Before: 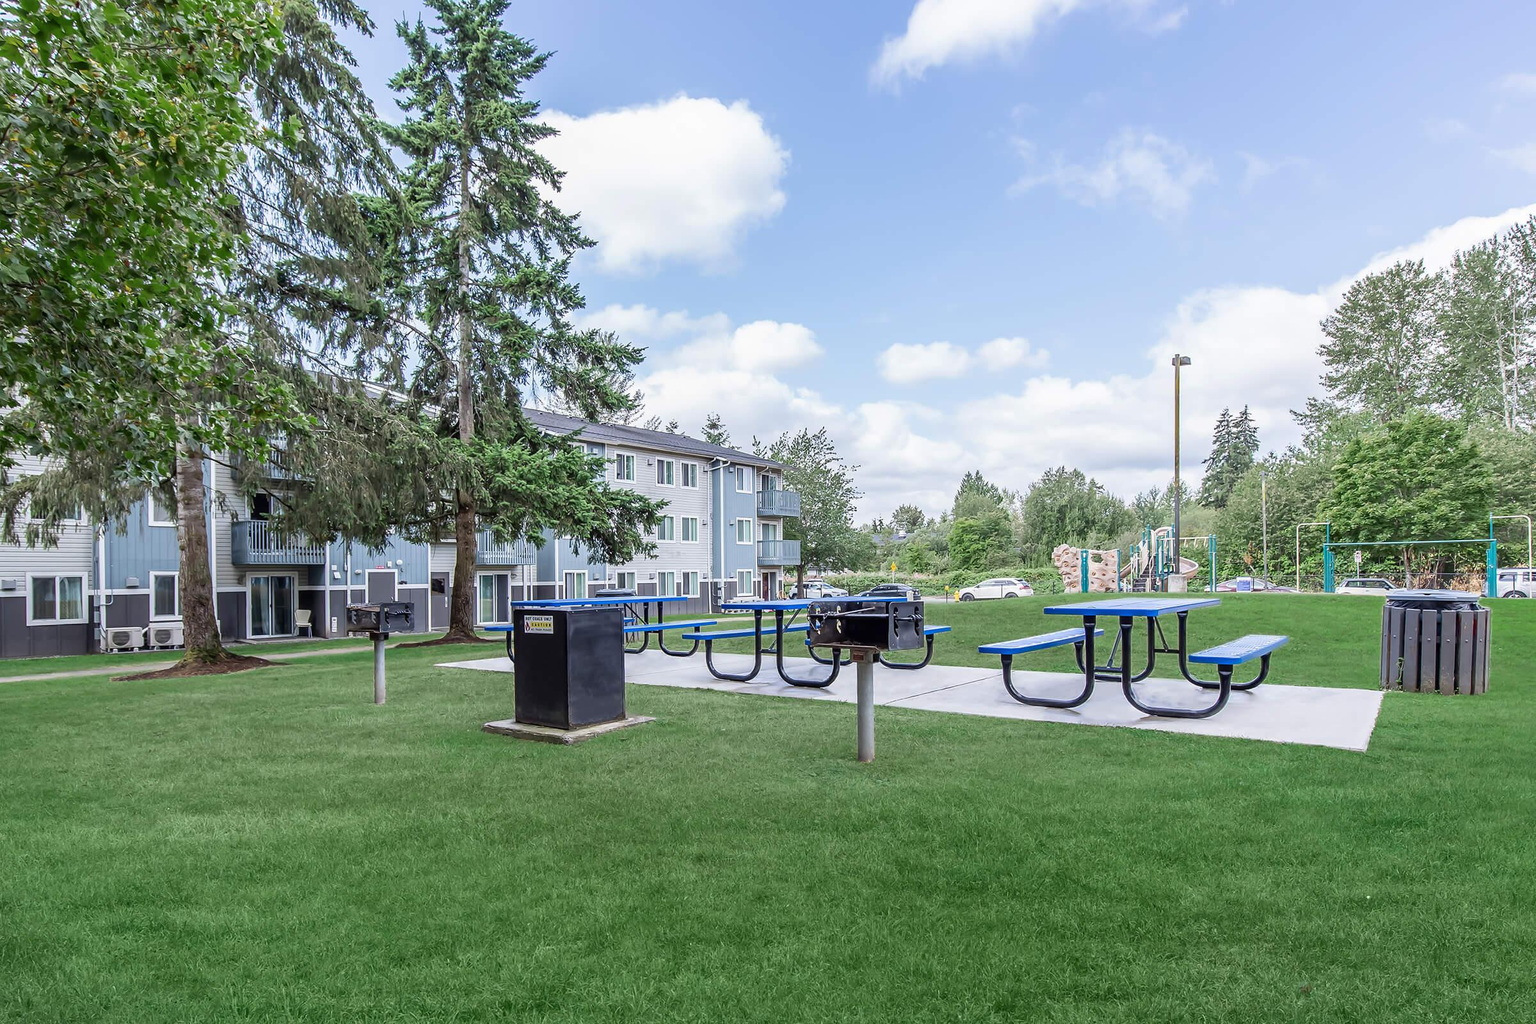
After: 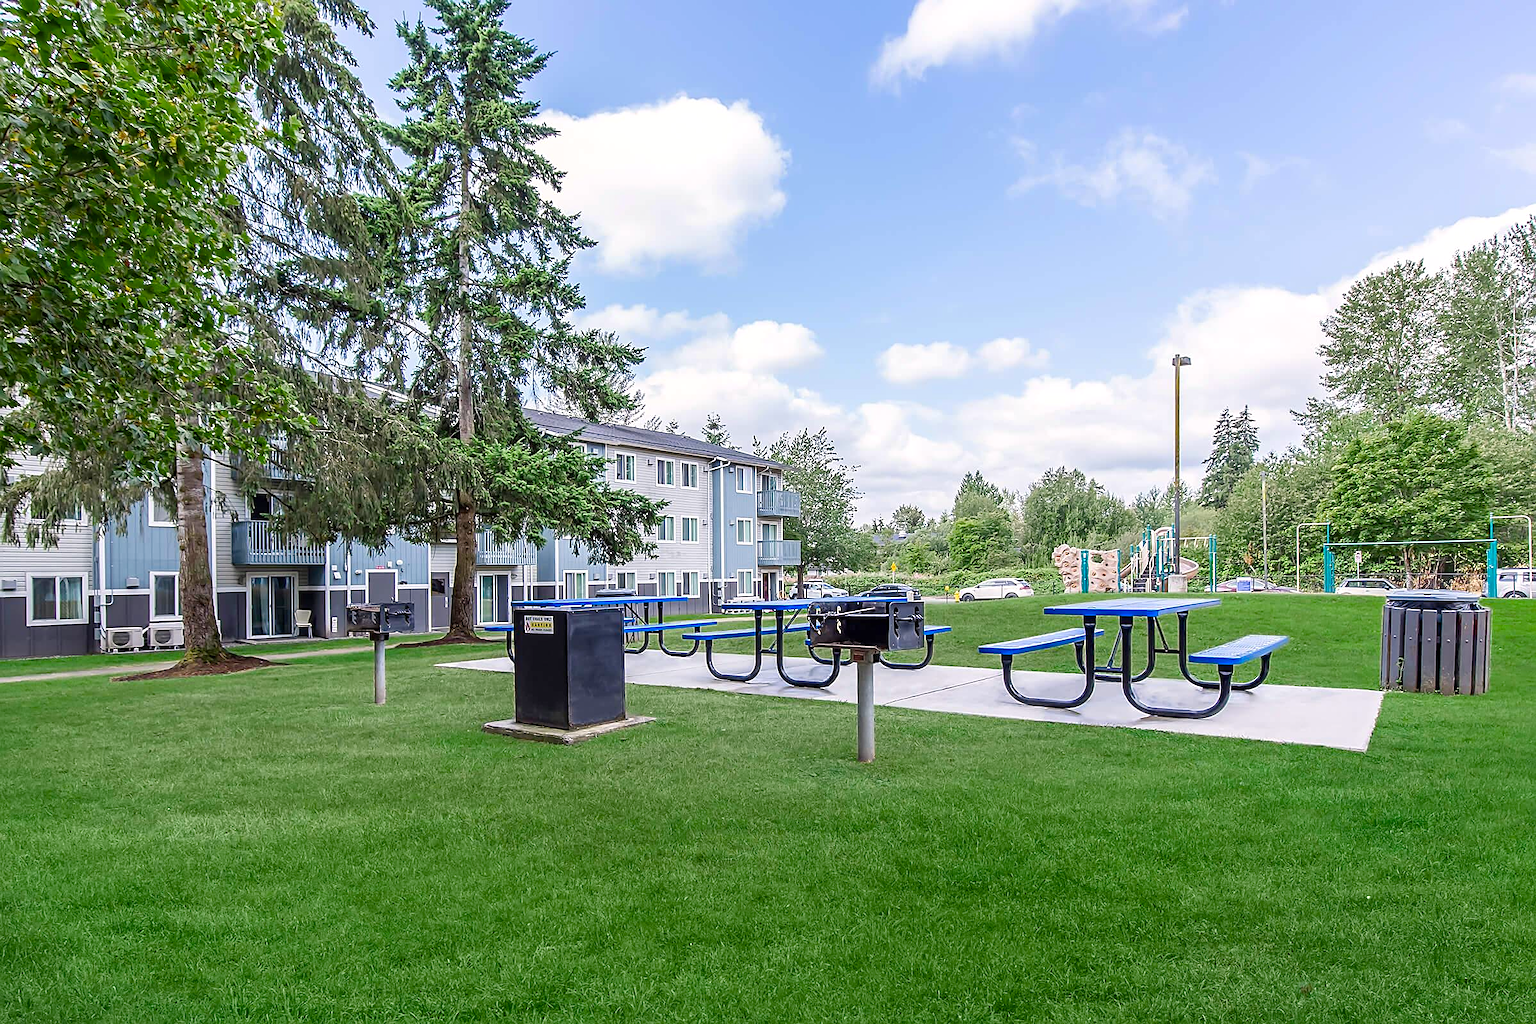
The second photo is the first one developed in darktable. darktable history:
color balance rgb: highlights gain › luminance 7.47%, highlights gain › chroma 0.885%, highlights gain › hue 48.15°, linear chroma grading › global chroma 14.597%, perceptual saturation grading › global saturation 9.47%, perceptual saturation grading › highlights -12.83%, perceptual saturation grading › mid-tones 14.801%, perceptual saturation grading › shadows 23.594%
sharpen: on, module defaults
